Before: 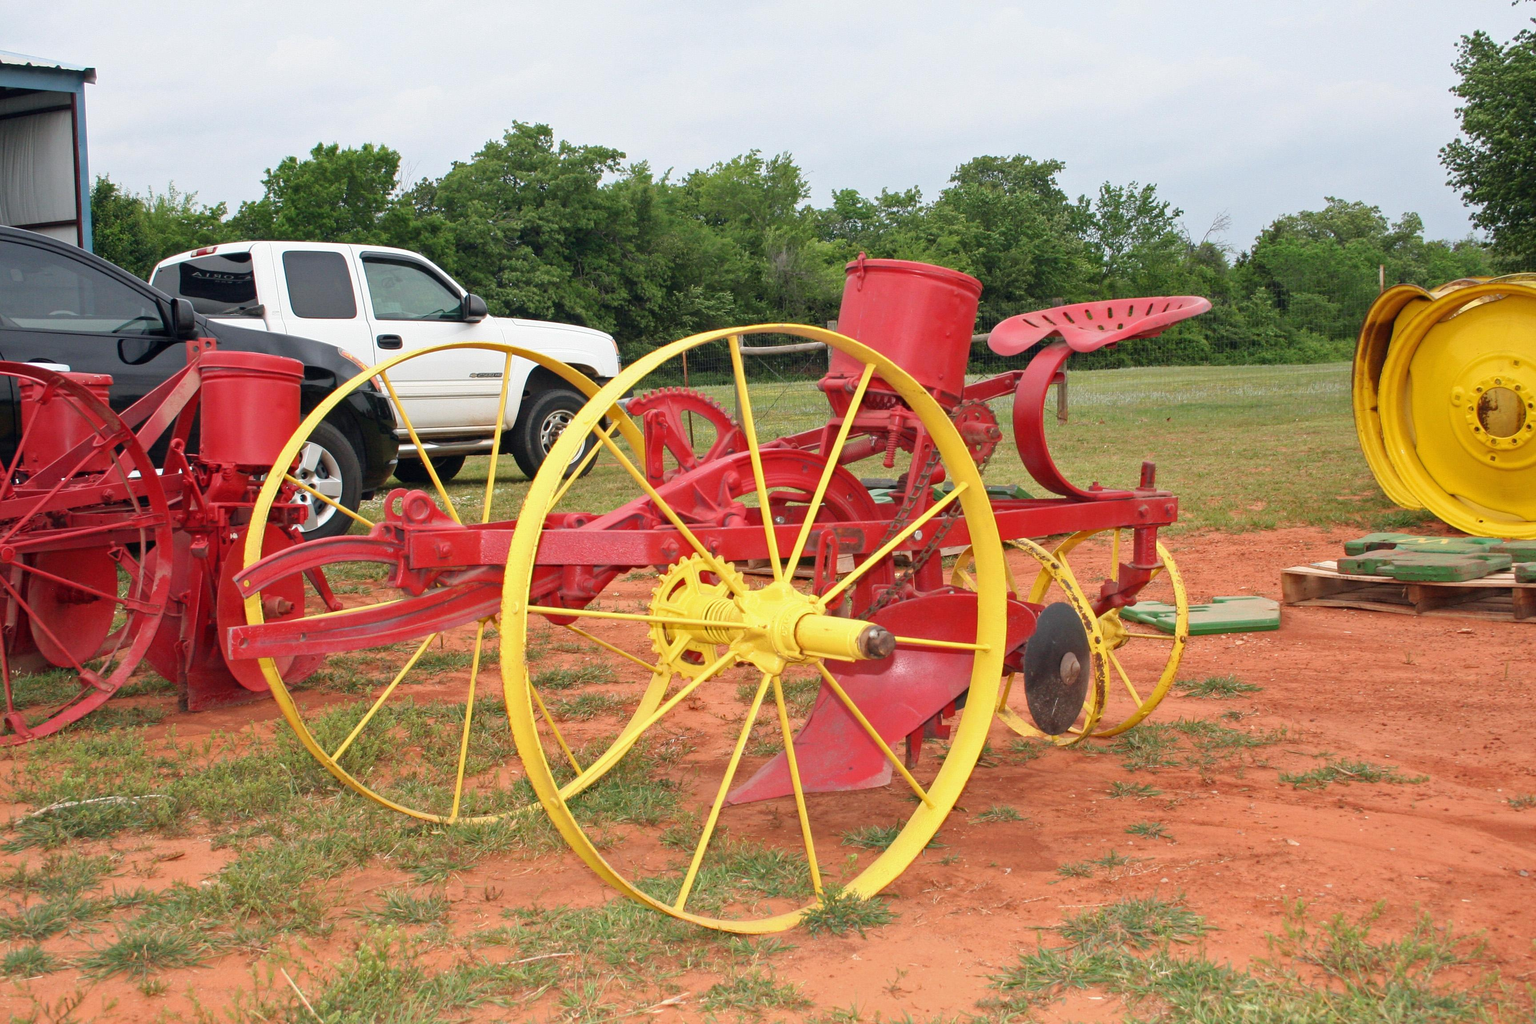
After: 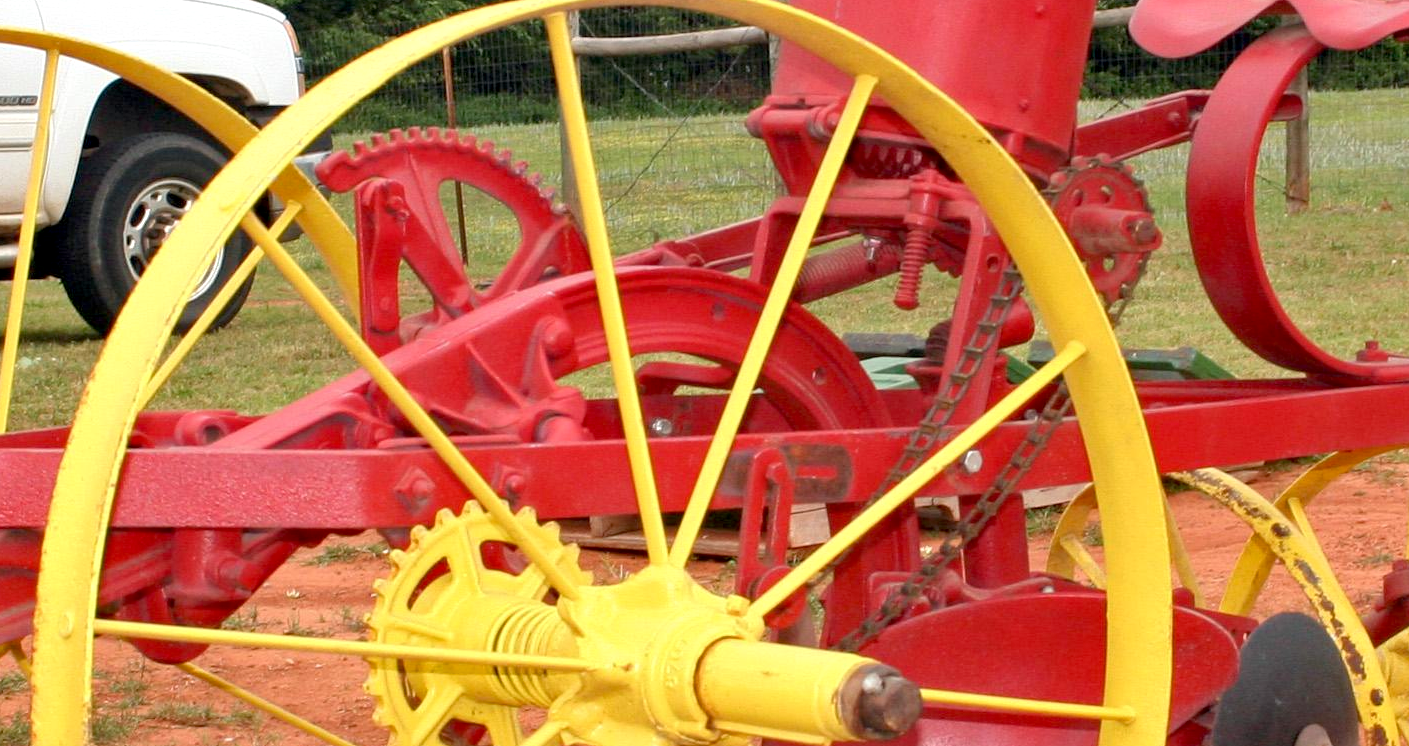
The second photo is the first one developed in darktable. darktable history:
exposure: black level correction 0.007, exposure 0.157 EV, compensate highlight preservation false
crop: left 31.653%, top 32.258%, right 27.557%, bottom 35.35%
